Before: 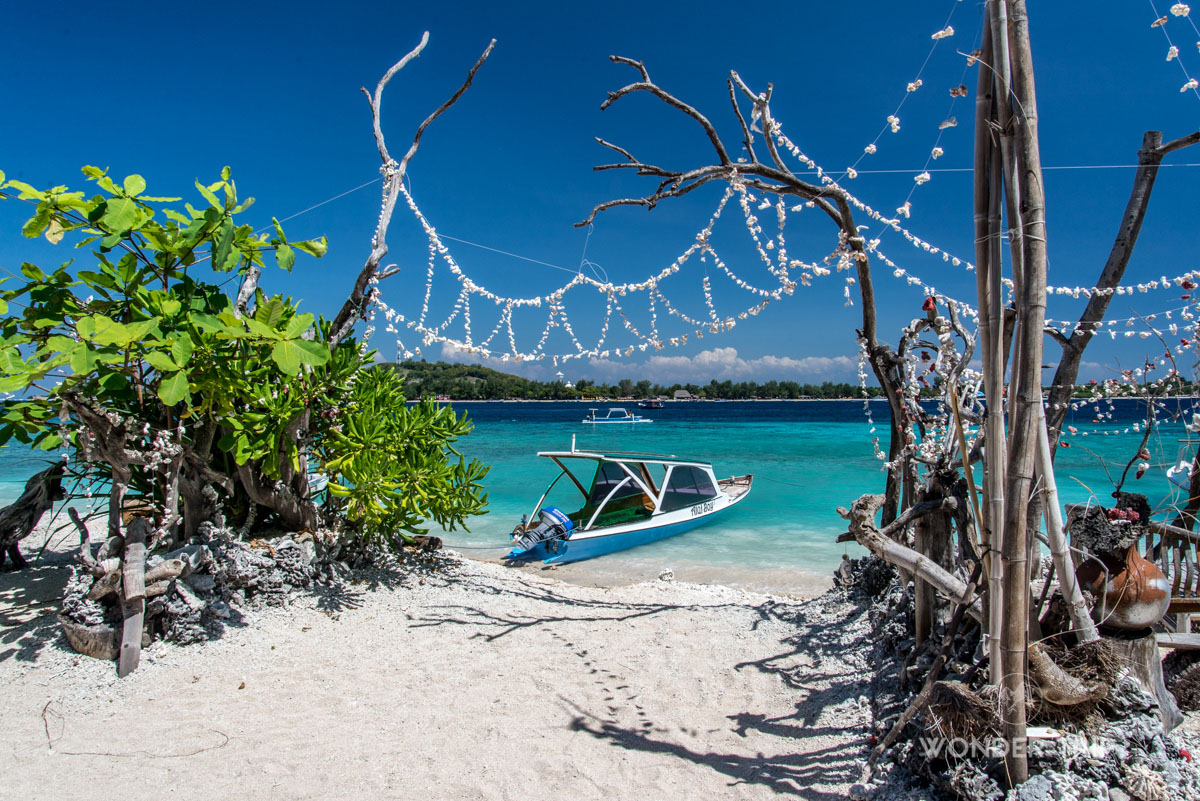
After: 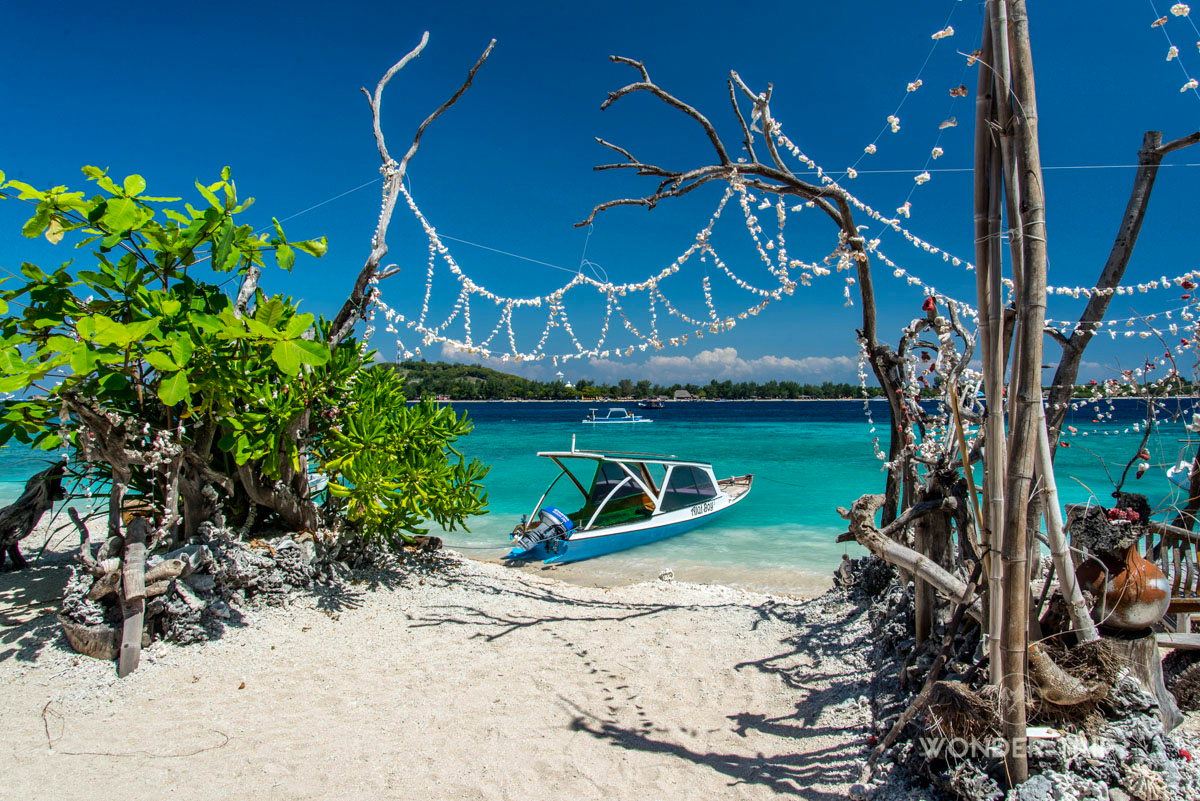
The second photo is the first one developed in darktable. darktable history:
rgb curve: curves: ch2 [(0, 0) (0.567, 0.512) (1, 1)], mode RGB, independent channels
color balance: output saturation 120%
